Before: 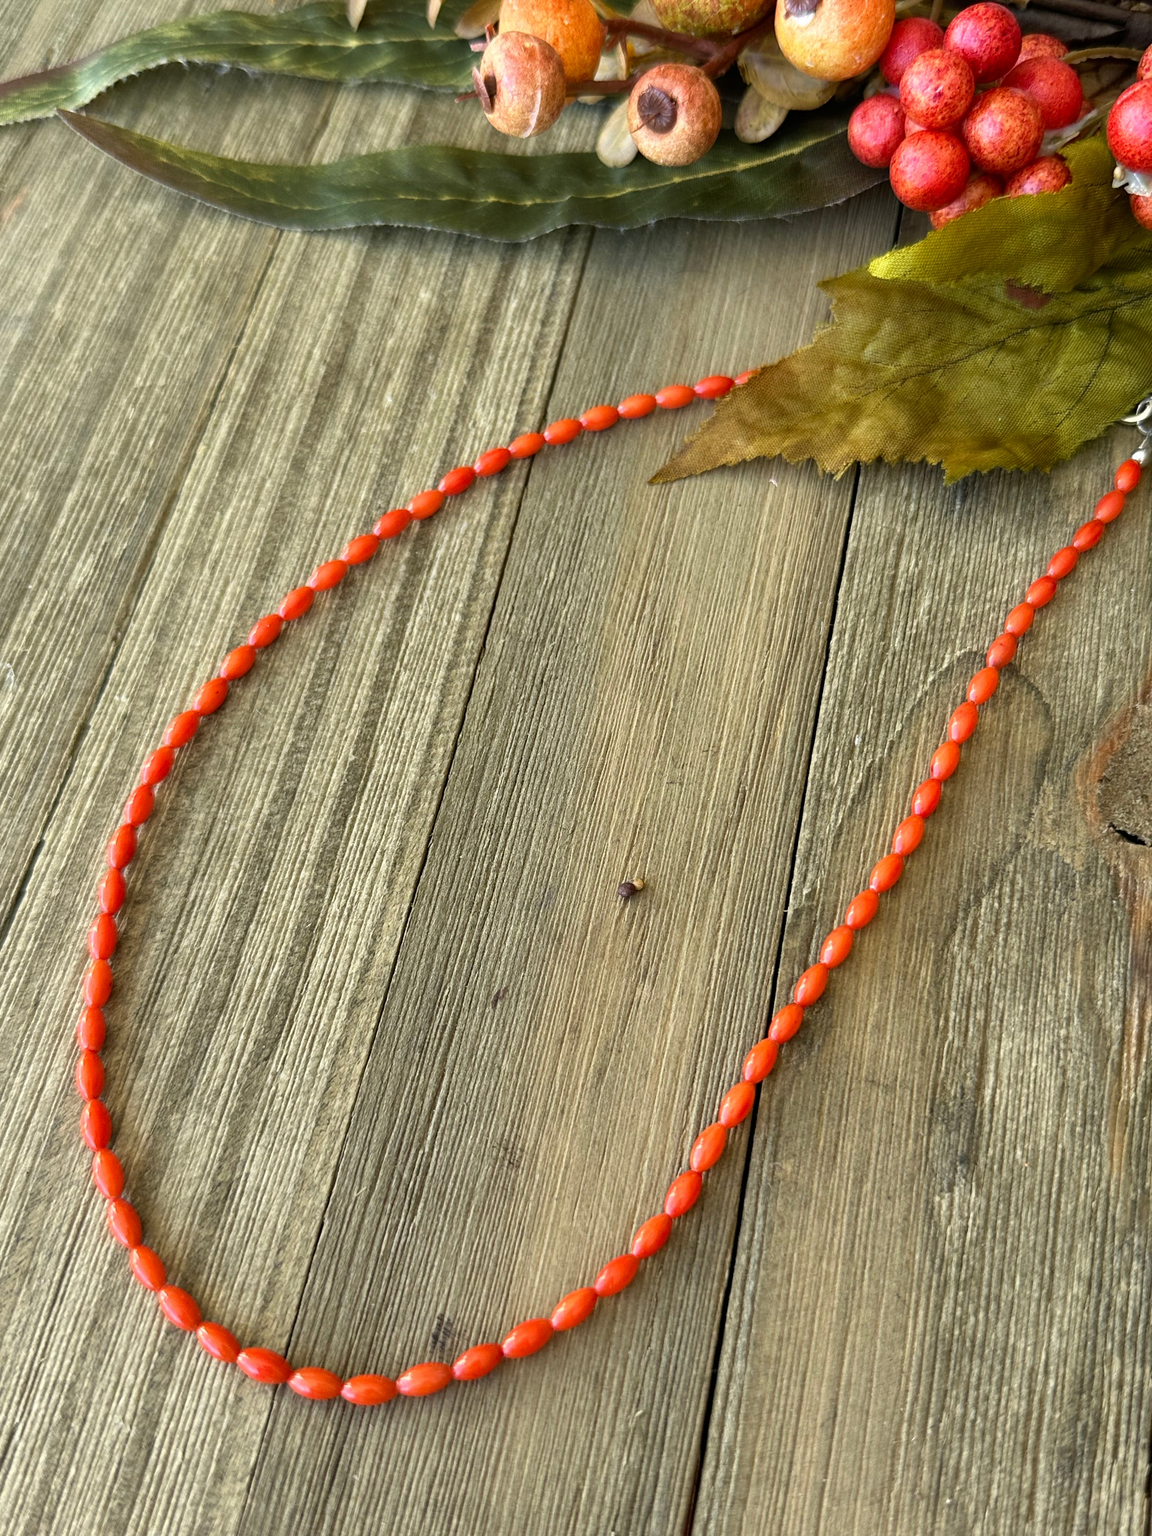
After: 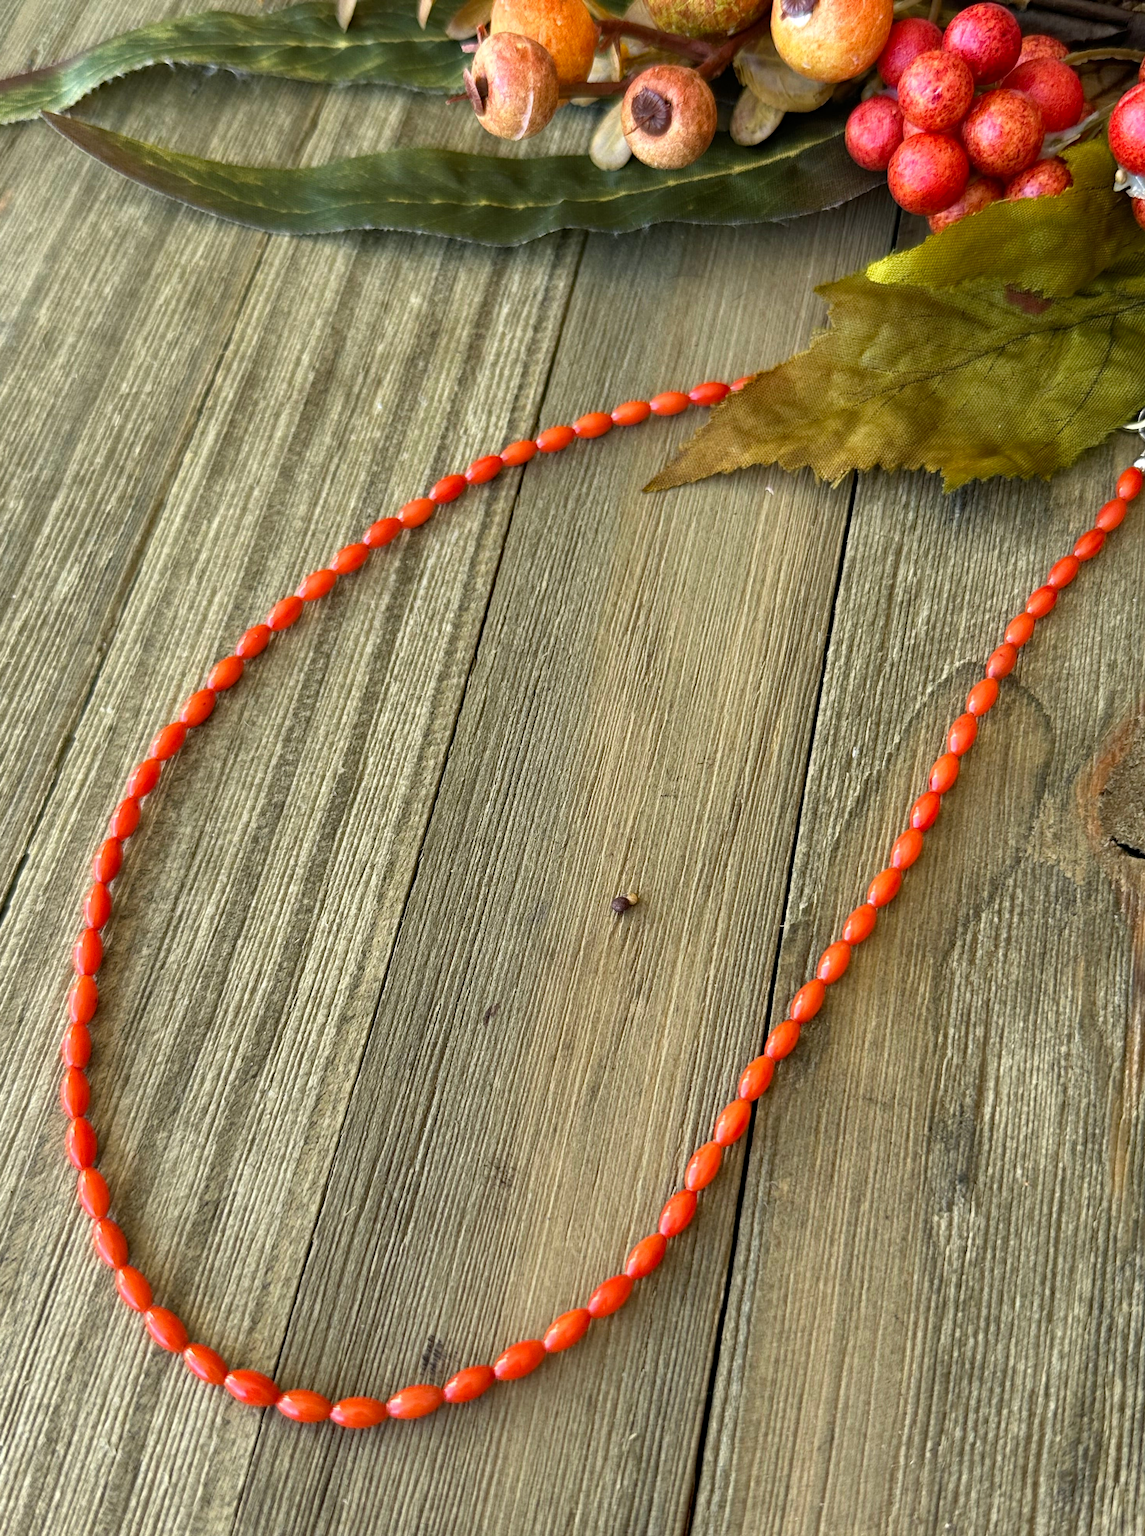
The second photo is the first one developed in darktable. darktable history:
crop and rotate: left 1.451%, right 0.689%, bottom 1.578%
haze removal: compatibility mode true, adaptive false
